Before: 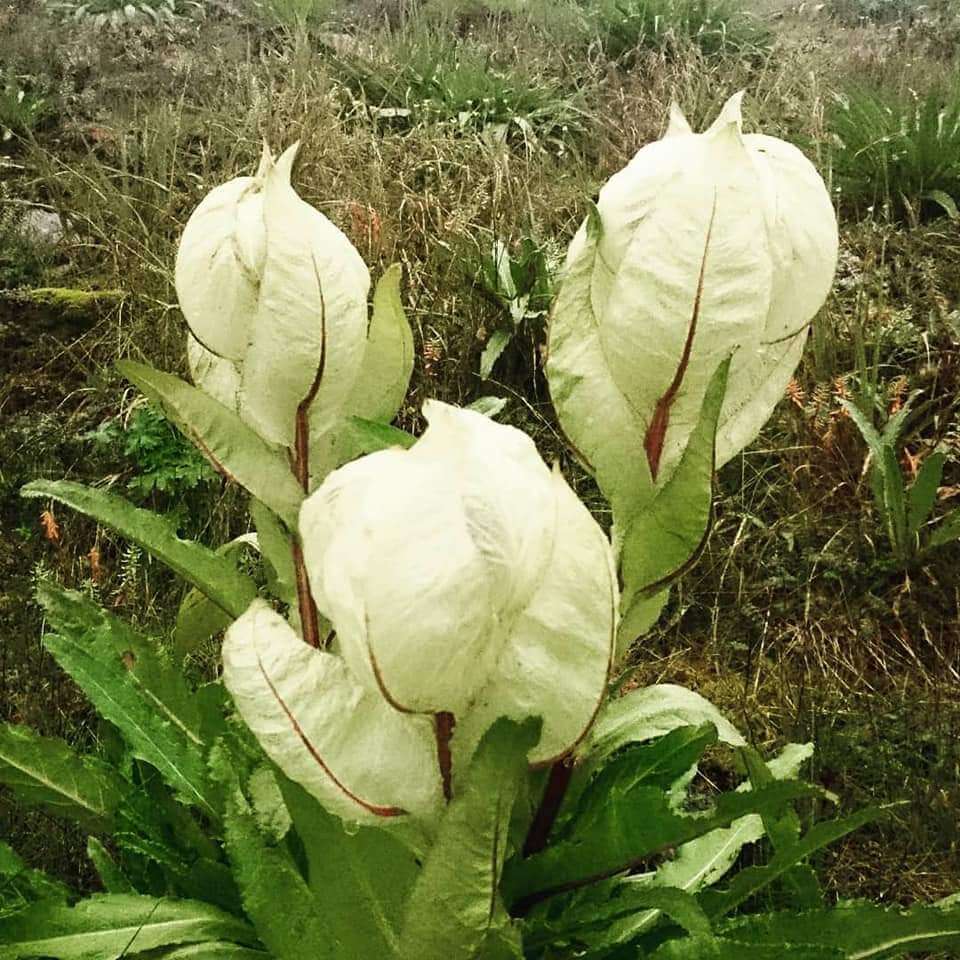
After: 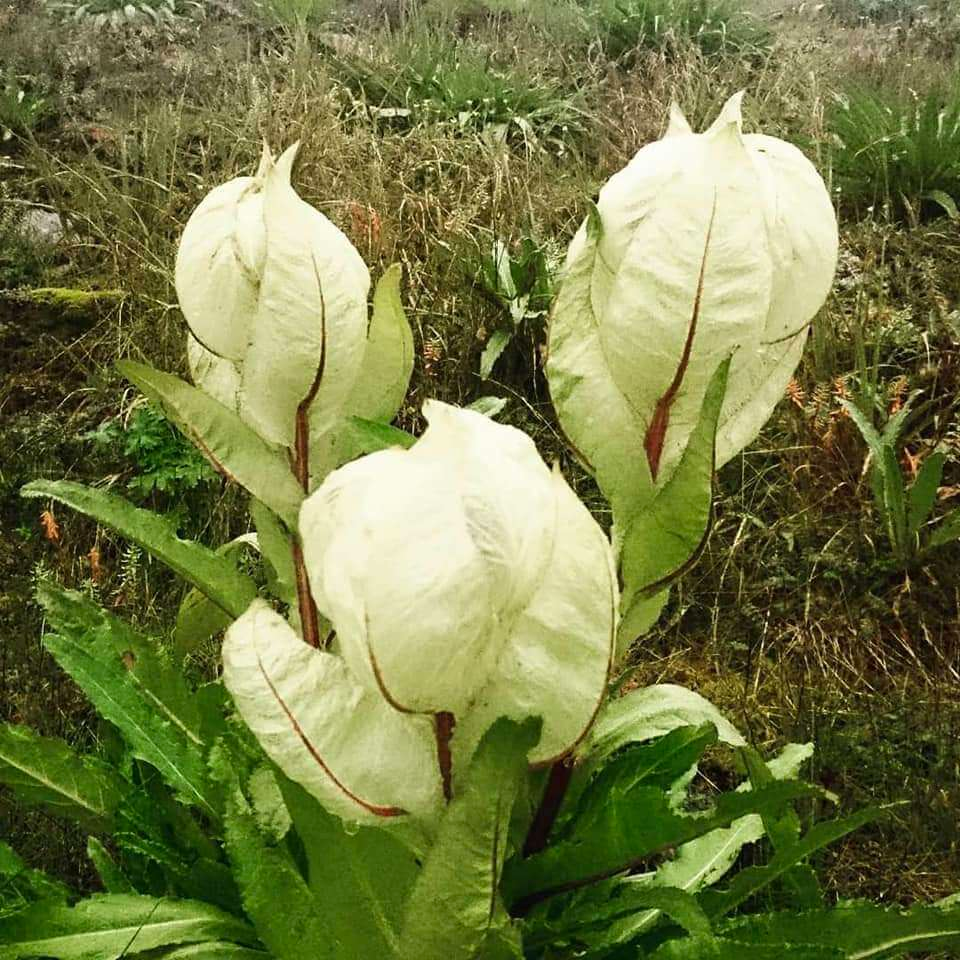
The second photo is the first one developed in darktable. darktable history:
contrast brightness saturation: saturation 0.1
